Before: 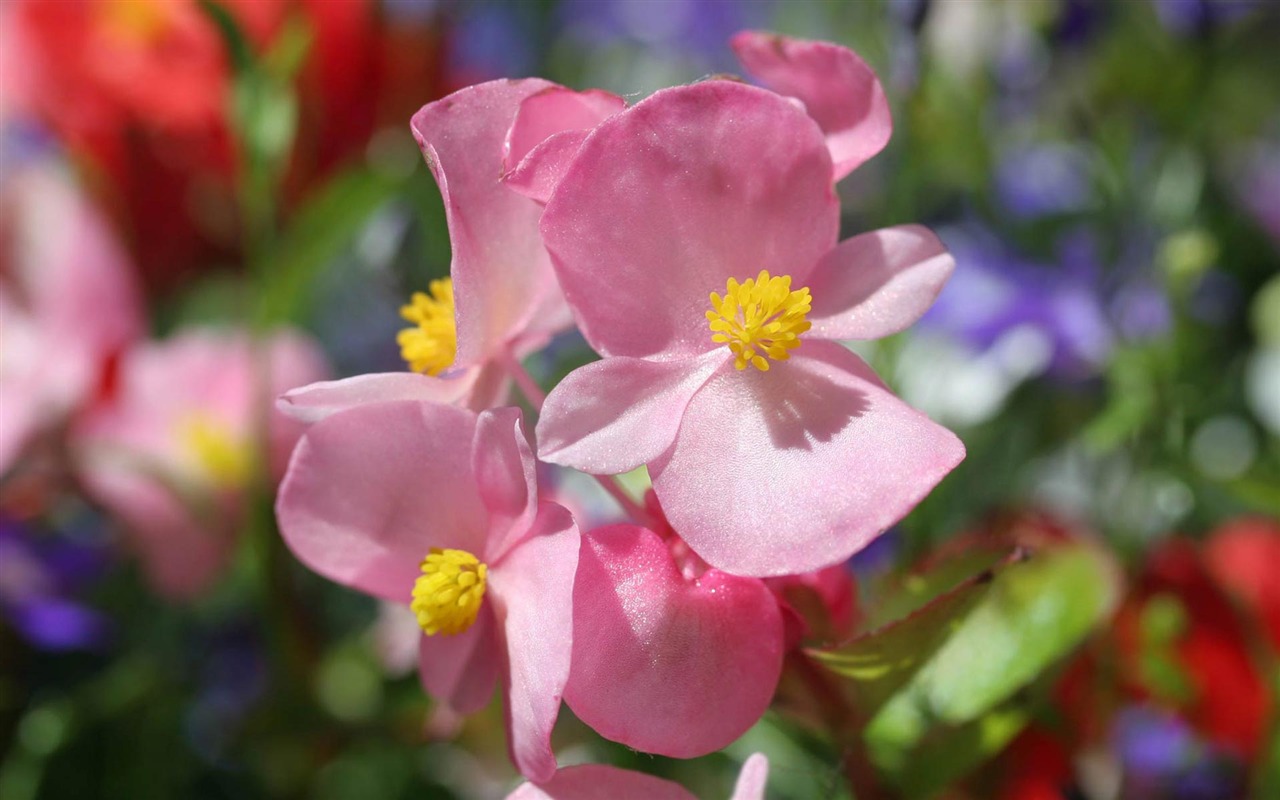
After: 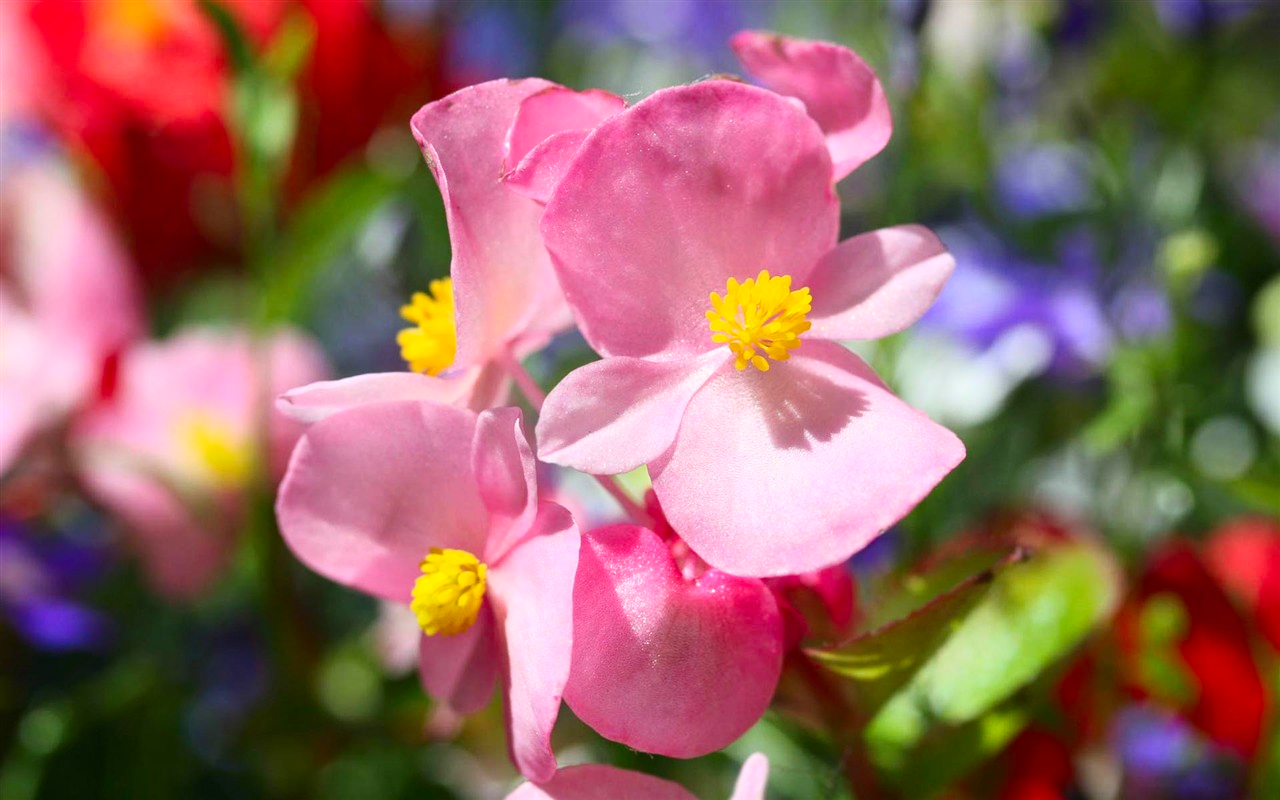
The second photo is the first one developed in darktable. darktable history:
contrast brightness saturation: contrast 0.234, brightness 0.105, saturation 0.29
